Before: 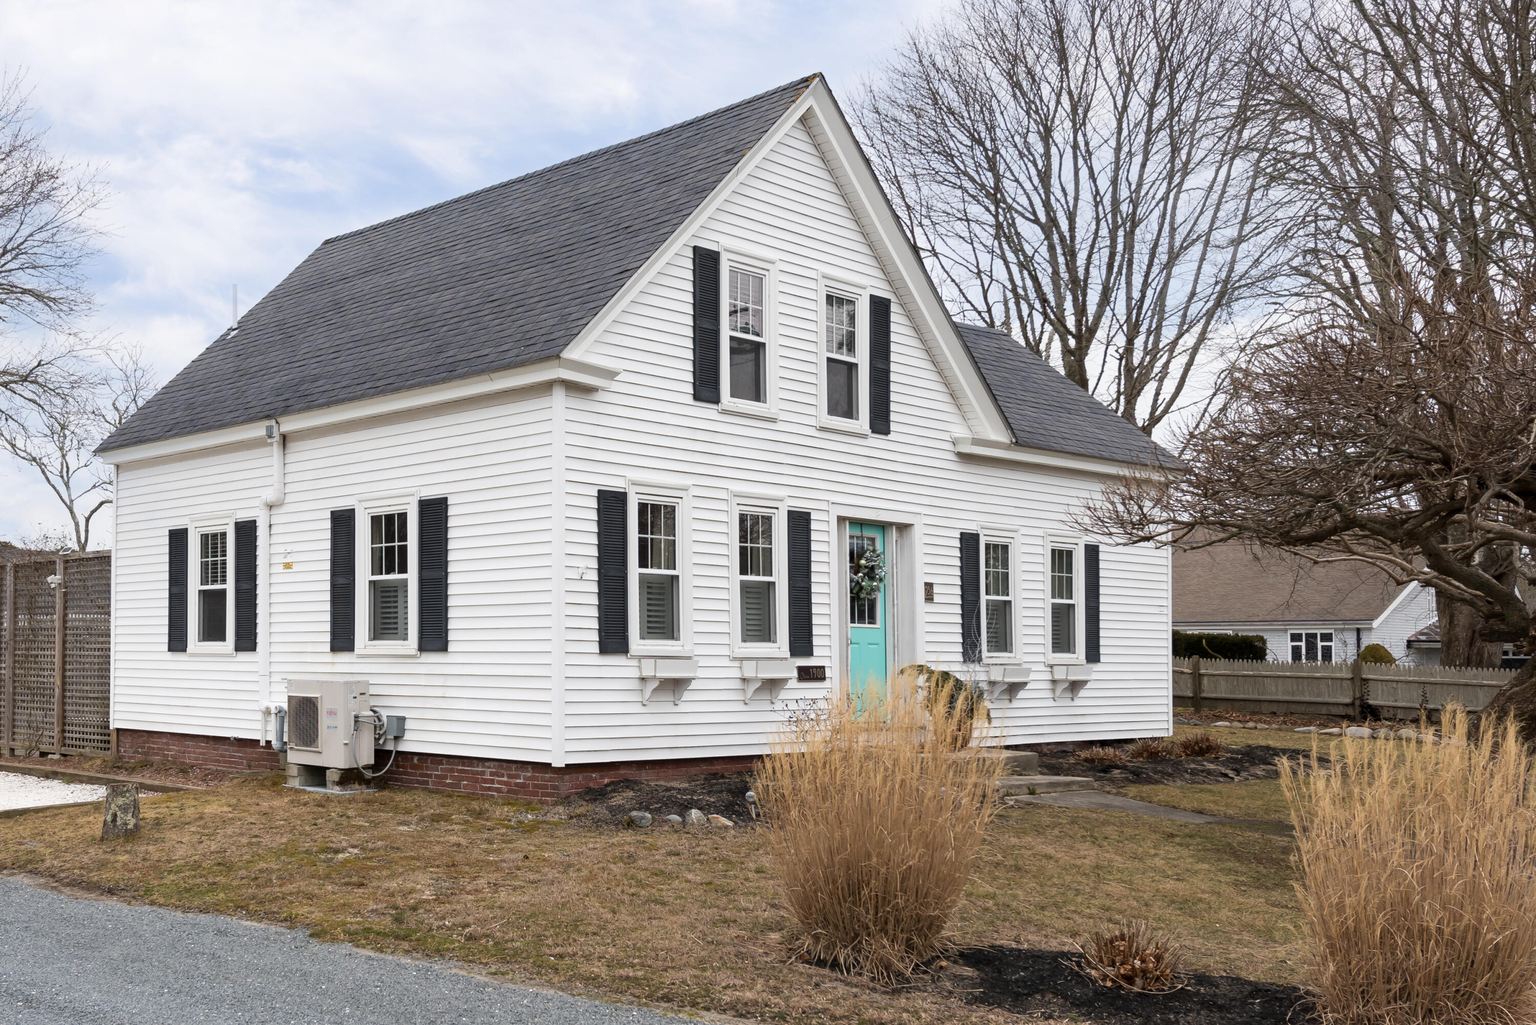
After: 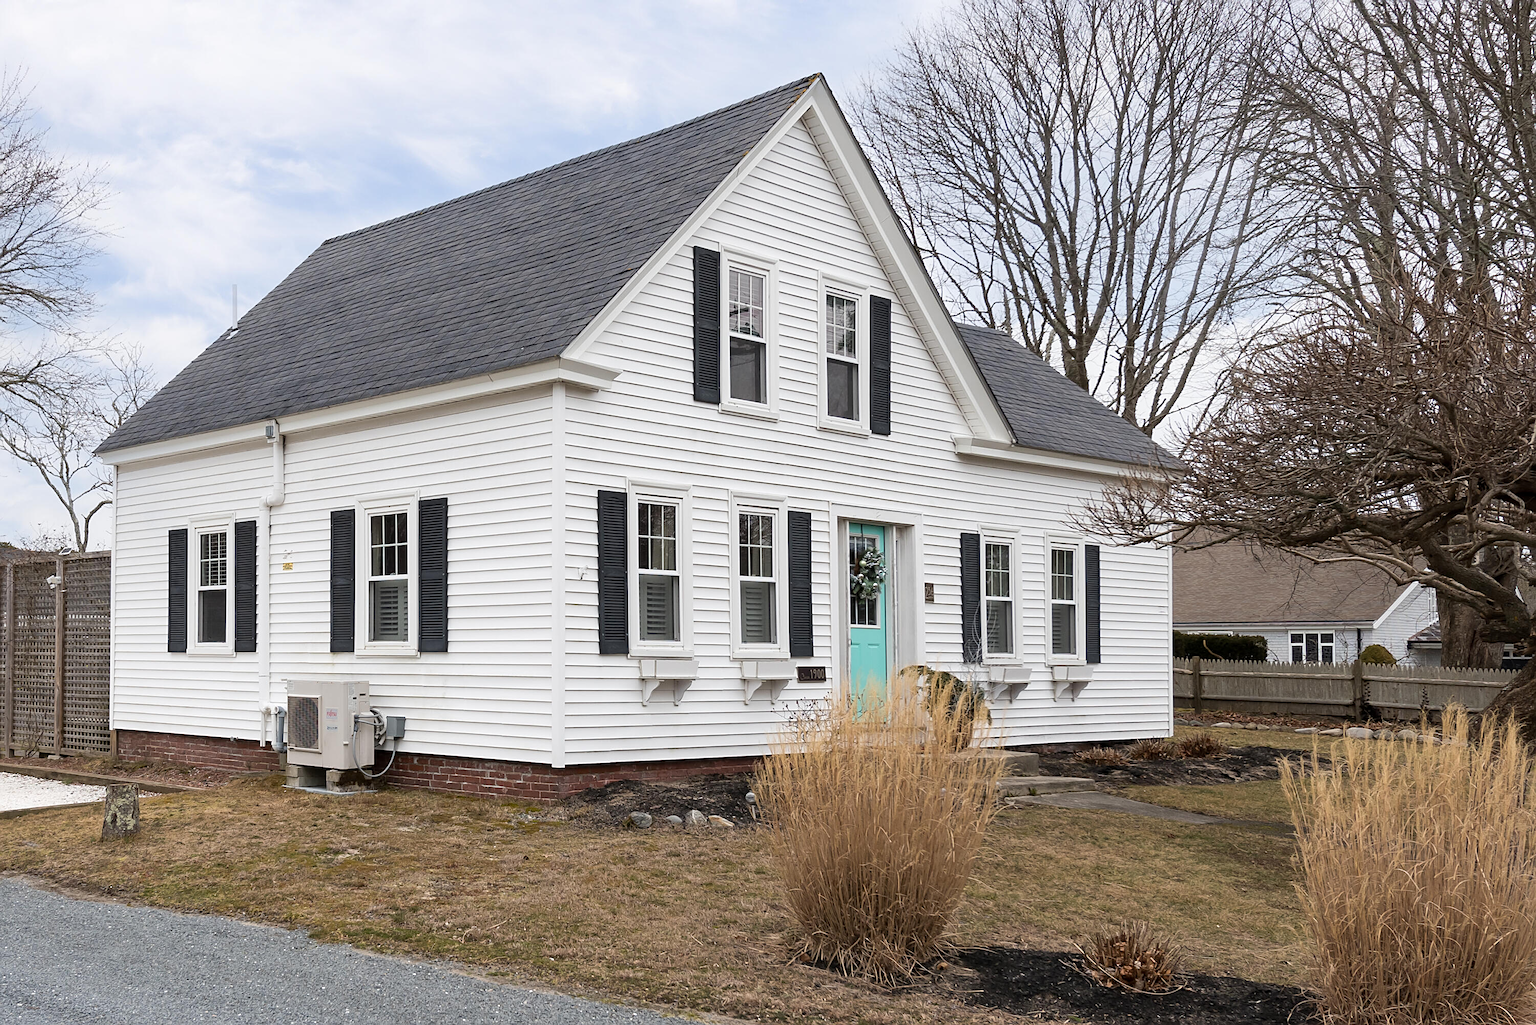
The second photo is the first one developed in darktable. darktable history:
crop: left 0.055%
sharpen: on, module defaults
